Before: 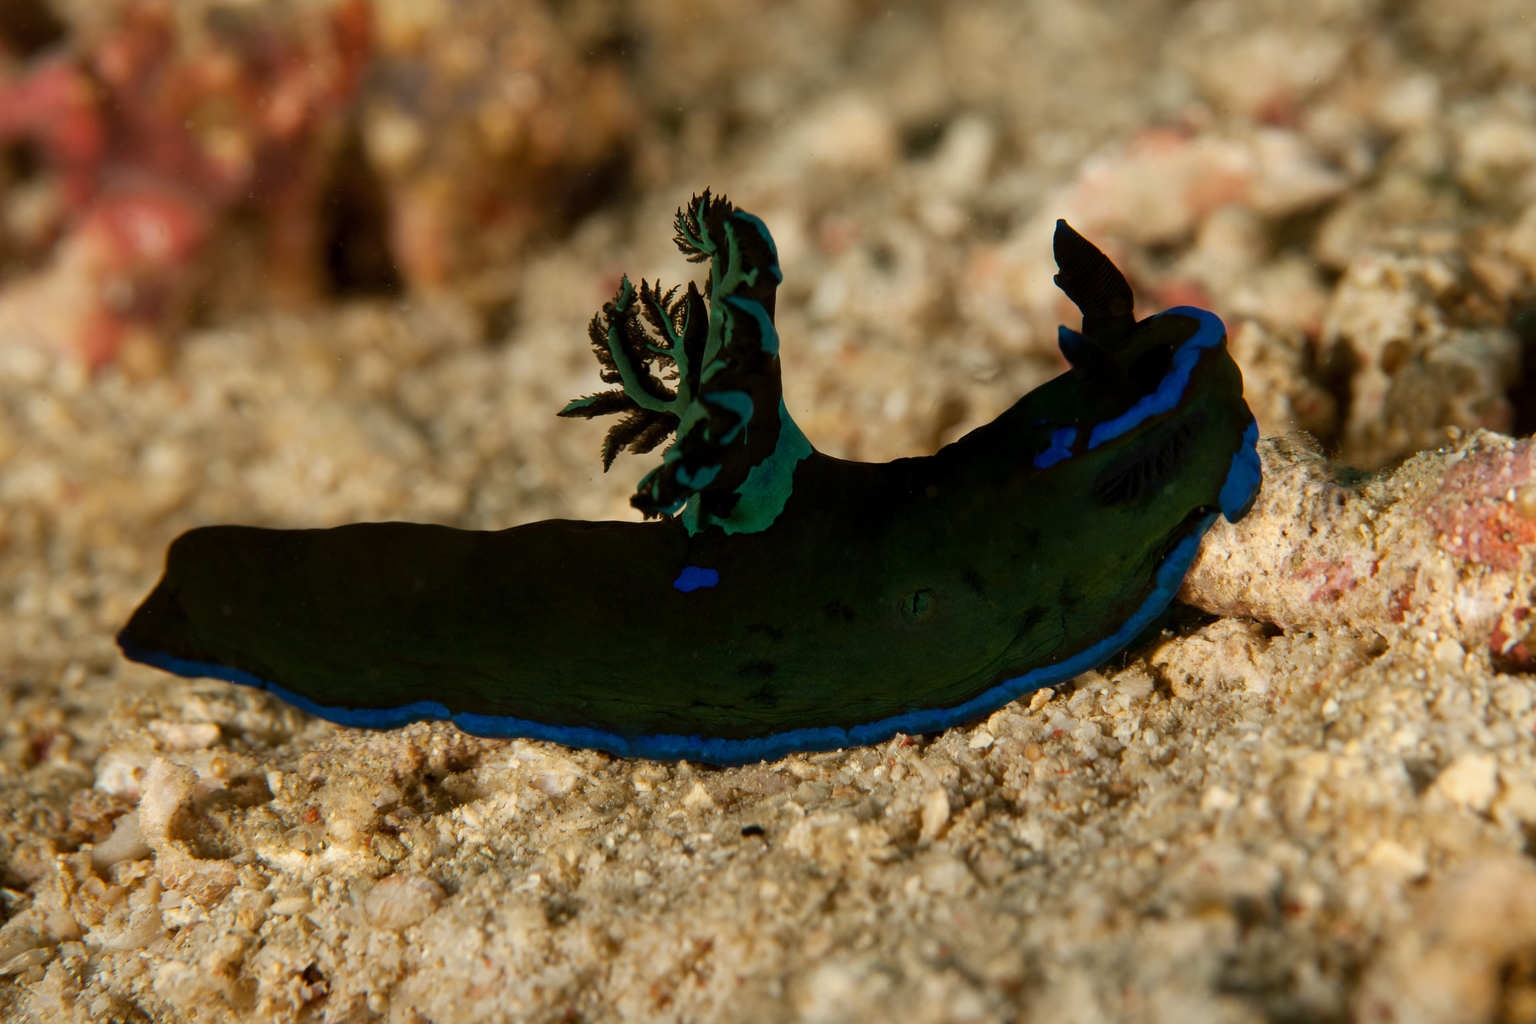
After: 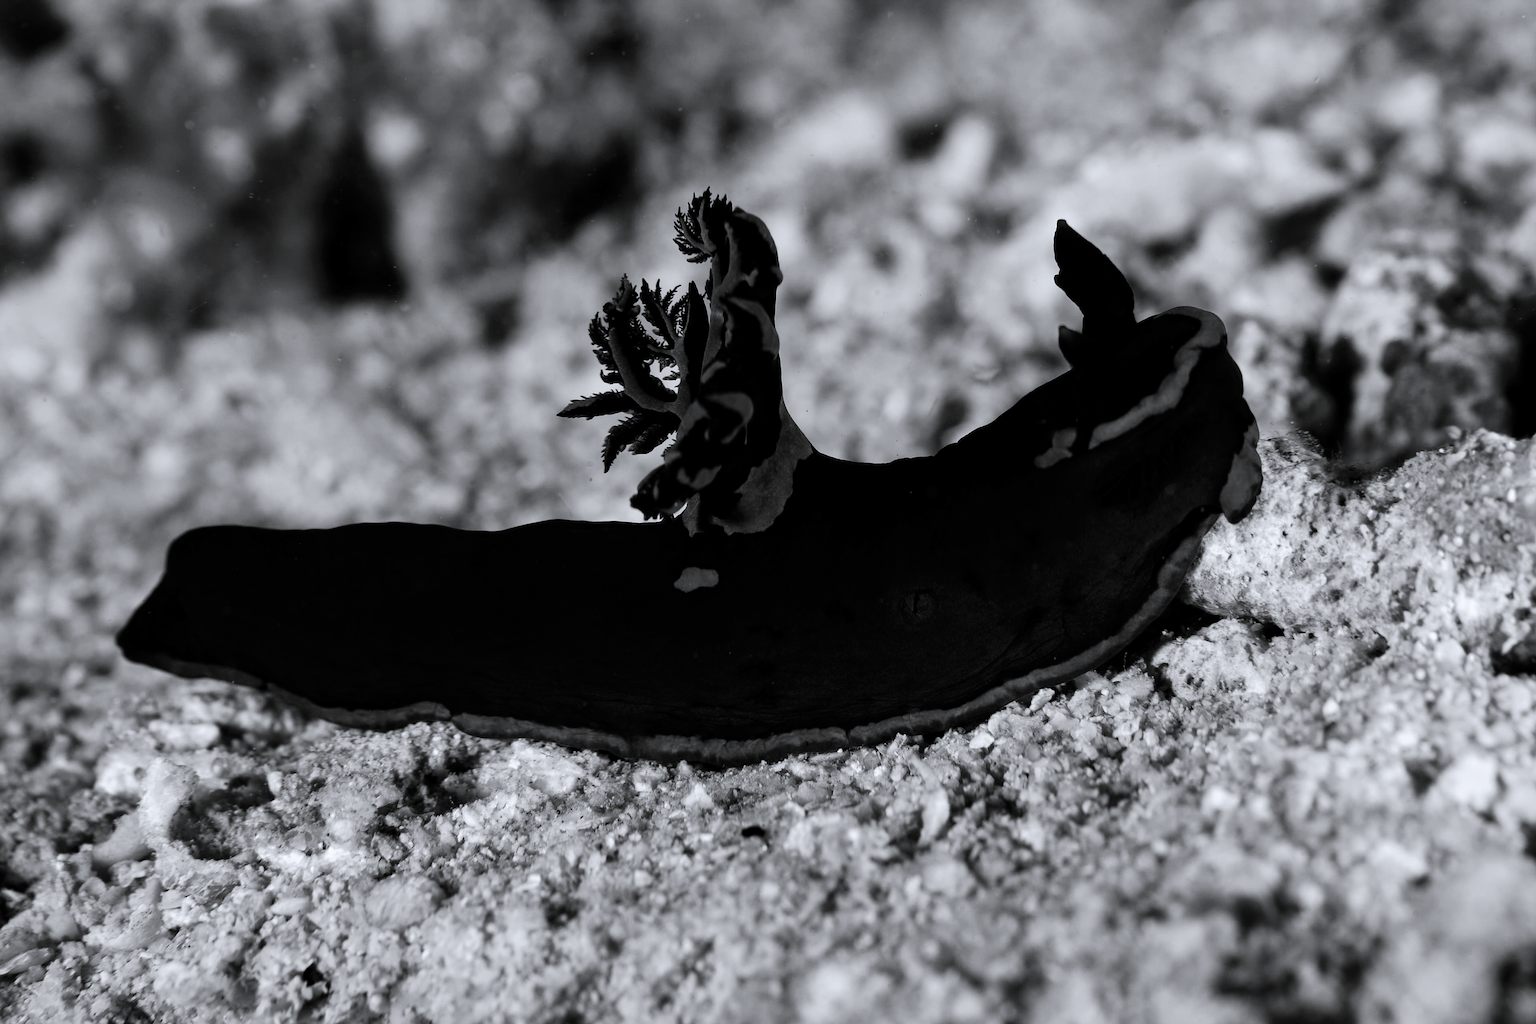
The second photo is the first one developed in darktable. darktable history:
contrast equalizer: octaves 7, y [[0.509, 0.517, 0.523, 0.523, 0.517, 0.509], [0.5 ×6], [0.5 ×6], [0 ×6], [0 ×6]]
color balance rgb: highlights gain › luminance 17.195%, highlights gain › chroma 2.897%, highlights gain › hue 261.47°, linear chroma grading › global chroma 9.026%, perceptual saturation grading › global saturation 20%, perceptual saturation grading › highlights -25.902%, perceptual saturation grading › shadows 25.466%, global vibrance 20%
tone curve: curves: ch0 [(0, 0) (0.003, 0.004) (0.011, 0.006) (0.025, 0.011) (0.044, 0.017) (0.069, 0.029) (0.1, 0.047) (0.136, 0.07) (0.177, 0.121) (0.224, 0.182) (0.277, 0.257) (0.335, 0.342) (0.399, 0.432) (0.468, 0.526) (0.543, 0.621) (0.623, 0.711) (0.709, 0.792) (0.801, 0.87) (0.898, 0.951) (1, 1)], preserve colors none
sharpen: radius 1.444, amount 0.416, threshold 1.25
exposure: black level correction 0.001, exposure -0.199 EV, compensate highlight preservation false
color calibration: output gray [0.22, 0.42, 0.37, 0], illuminant custom, x 0.368, y 0.373, temperature 4335.72 K
